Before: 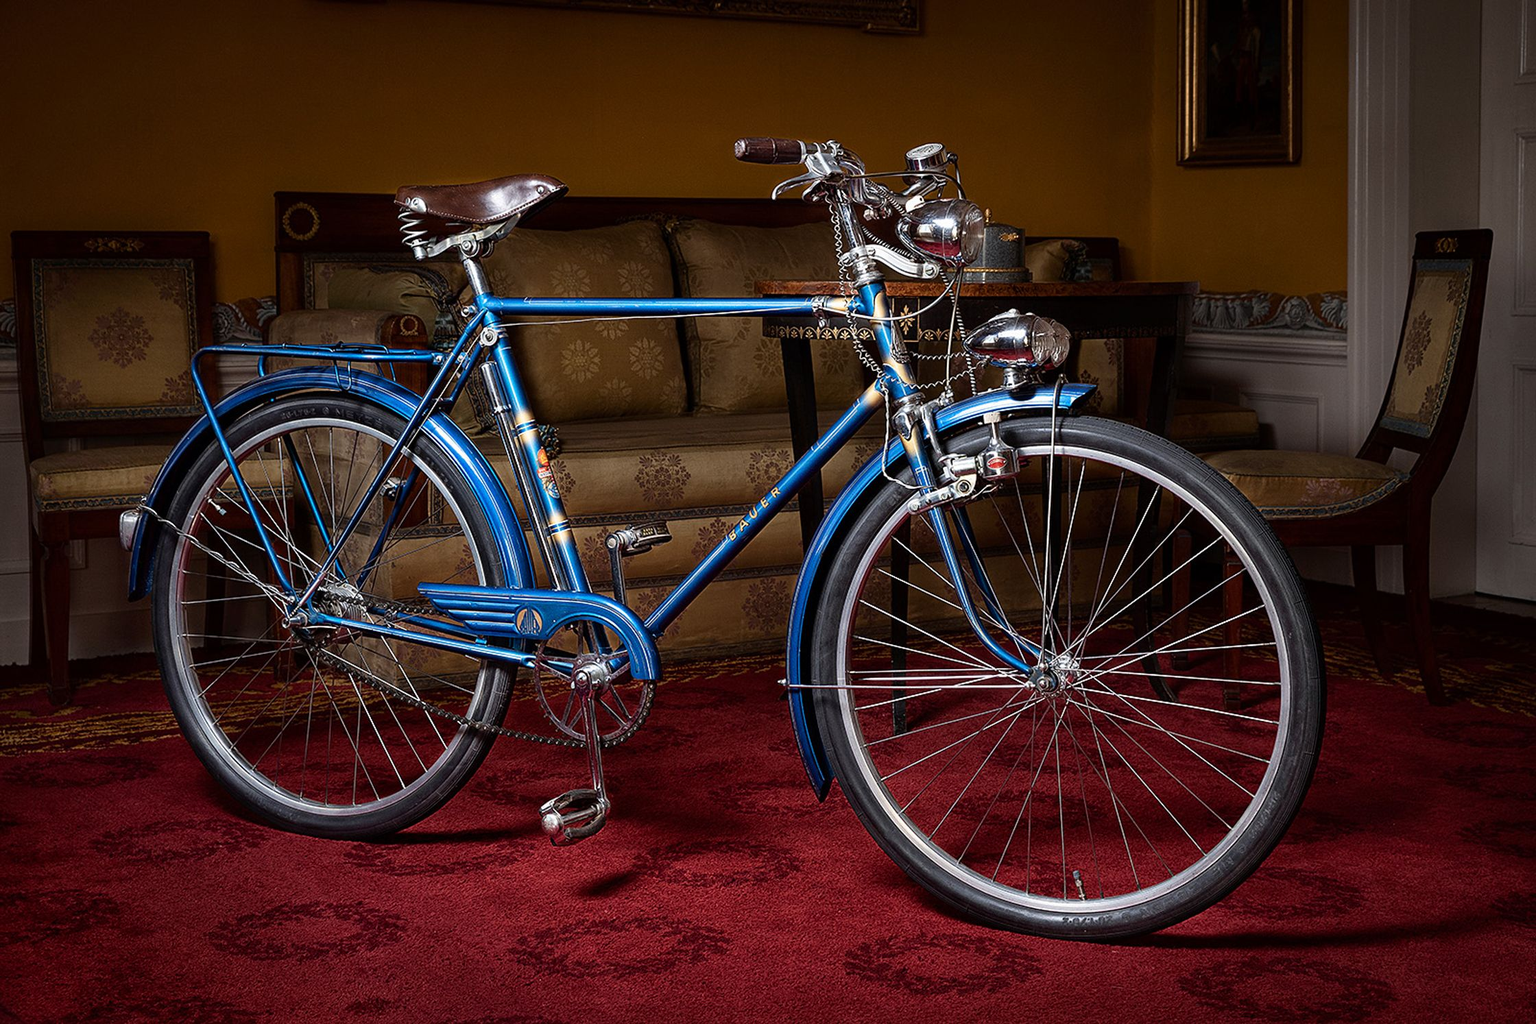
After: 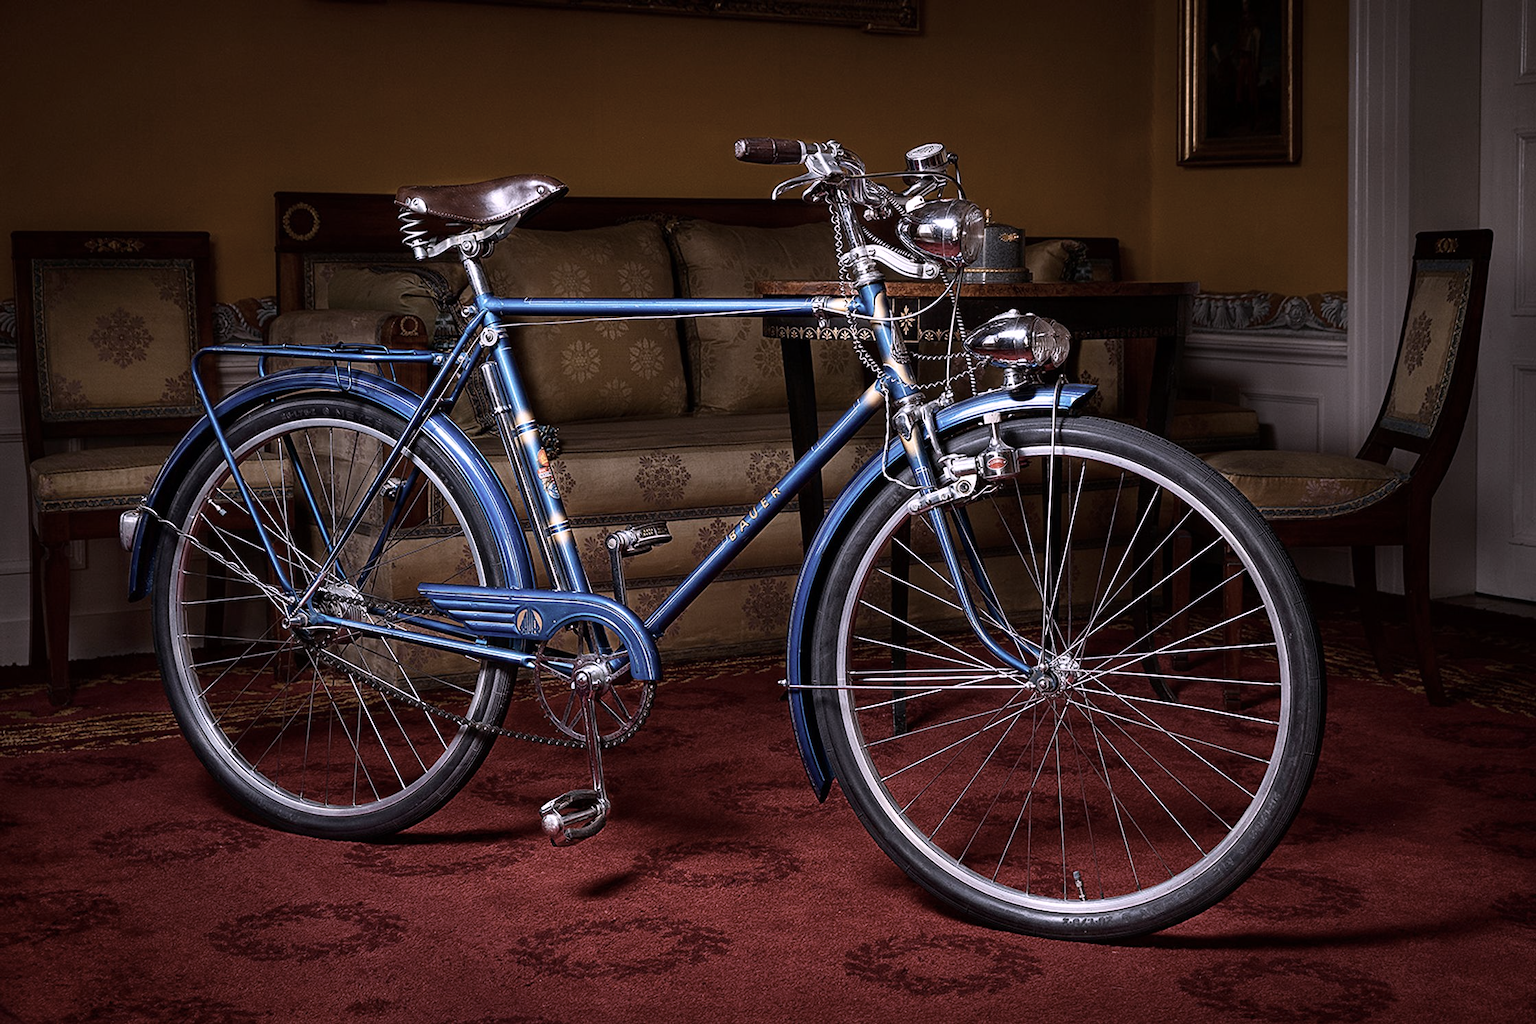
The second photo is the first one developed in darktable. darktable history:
contrast brightness saturation: contrast 0.1, saturation -0.36
white balance: red 1.066, blue 1.119
